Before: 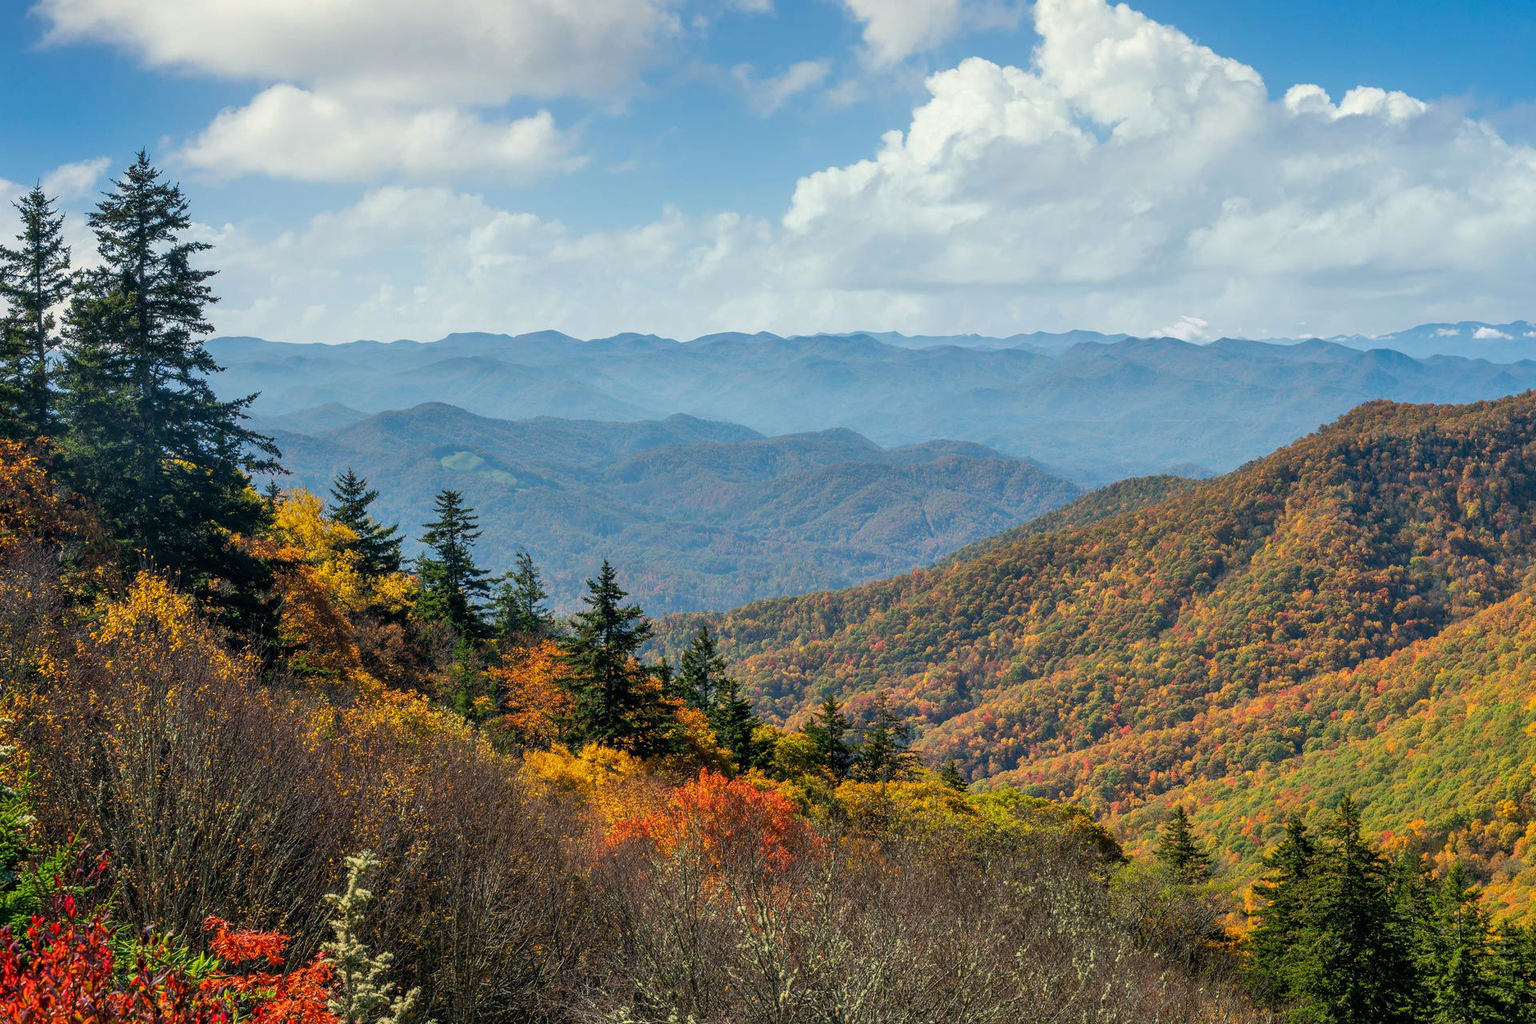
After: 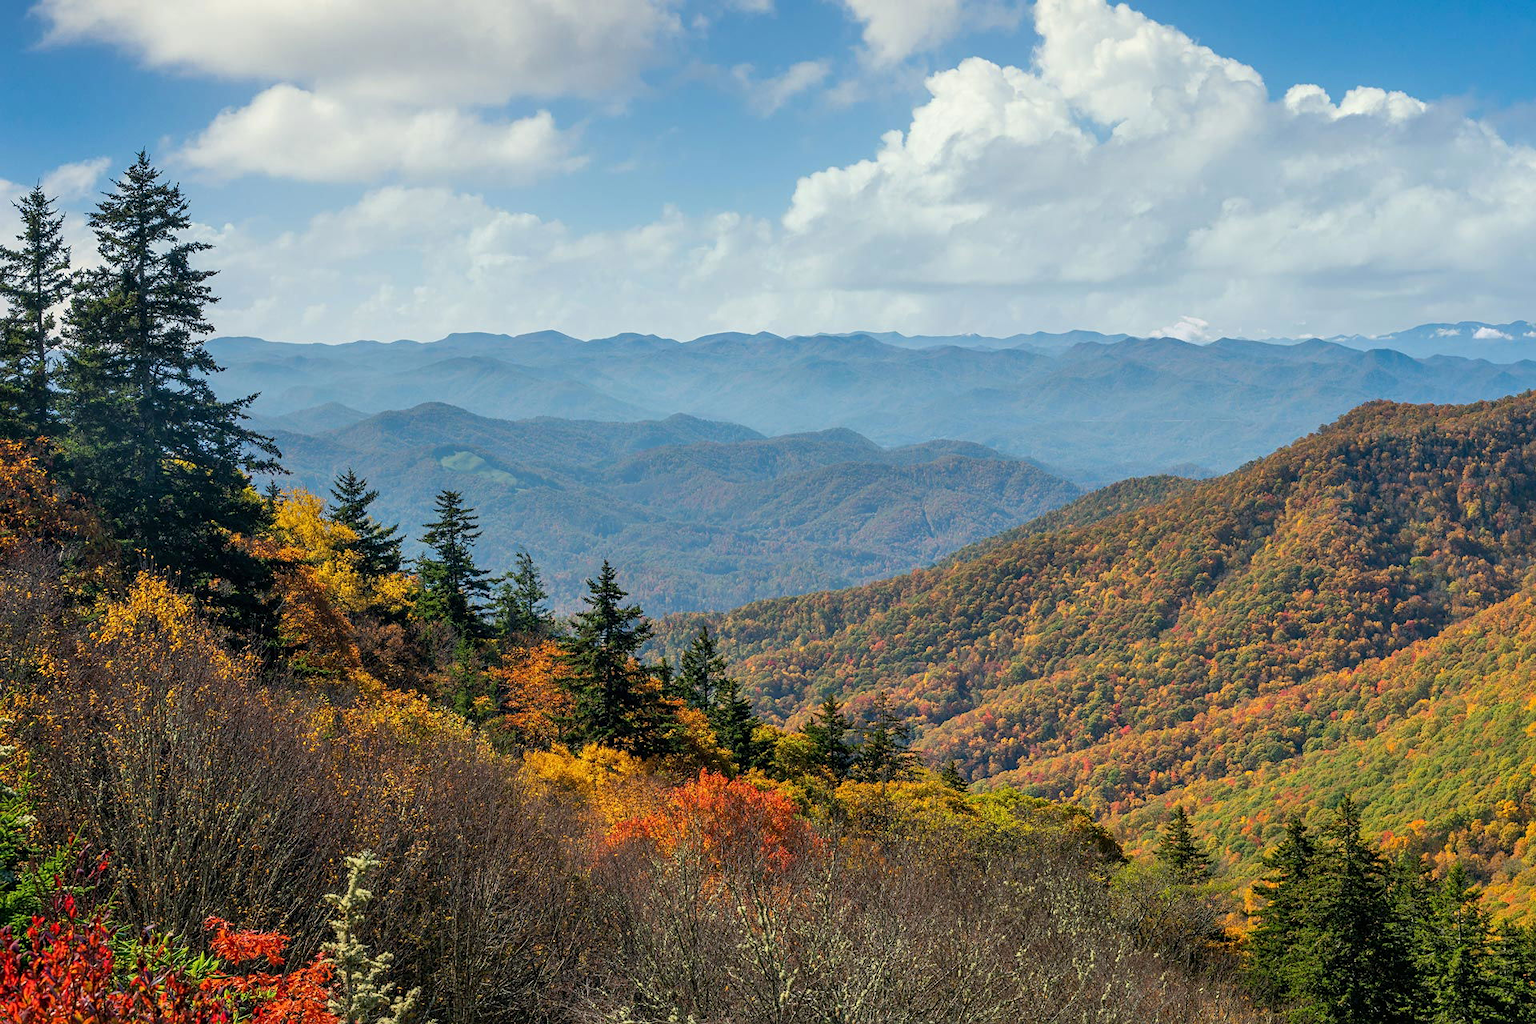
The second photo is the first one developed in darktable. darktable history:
sharpen: amount 0.204
